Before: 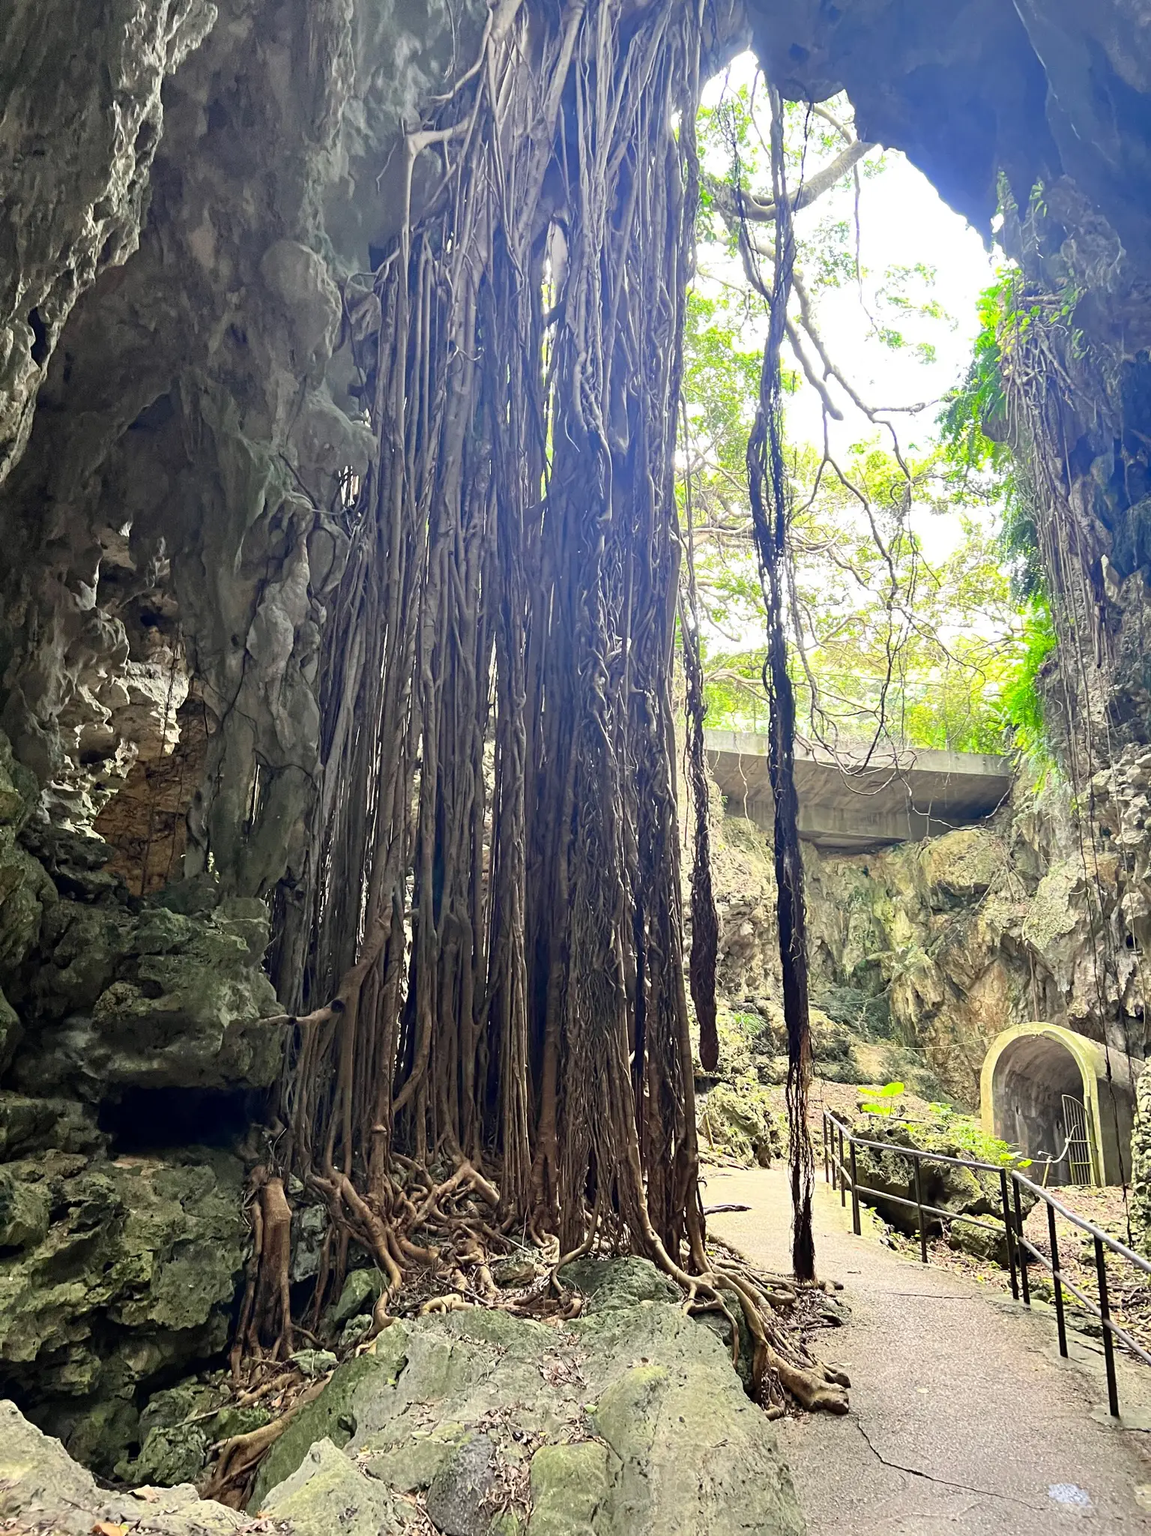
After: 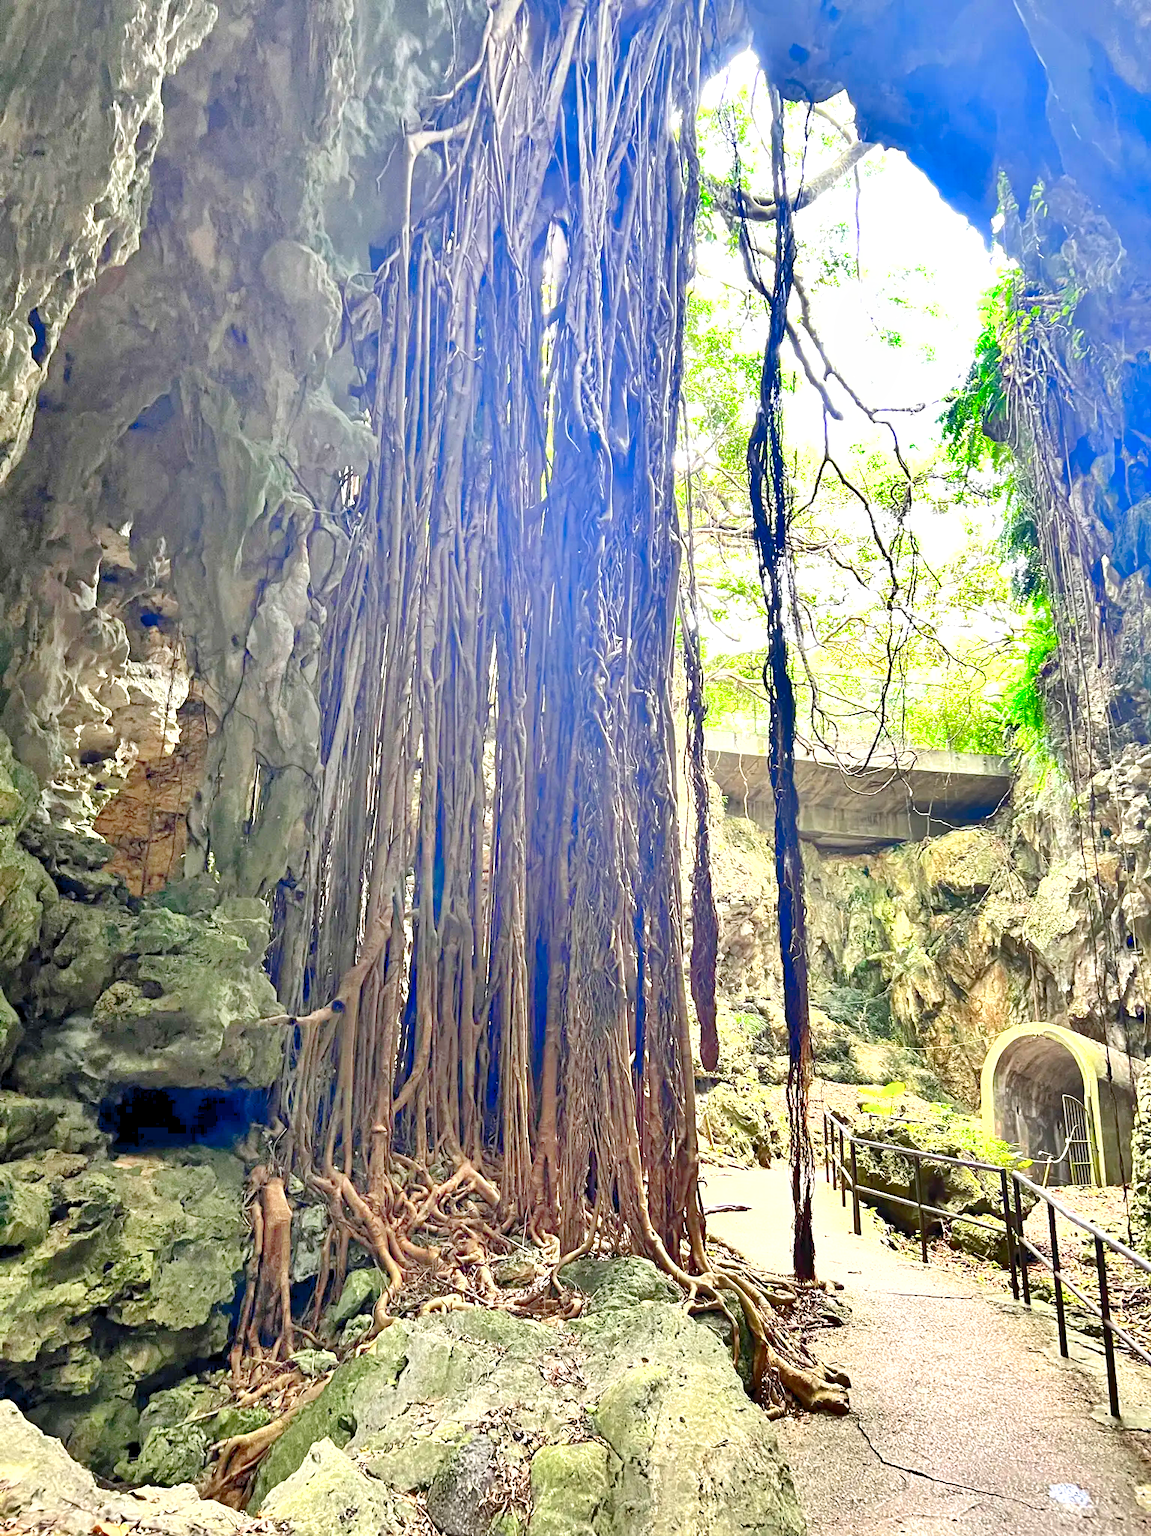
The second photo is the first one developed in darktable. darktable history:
levels: levels [0.008, 0.318, 0.836]
shadows and highlights: radius 100.41, shadows 50.55, highlights -64.36, highlights color adjustment 49.82%, soften with gaussian
